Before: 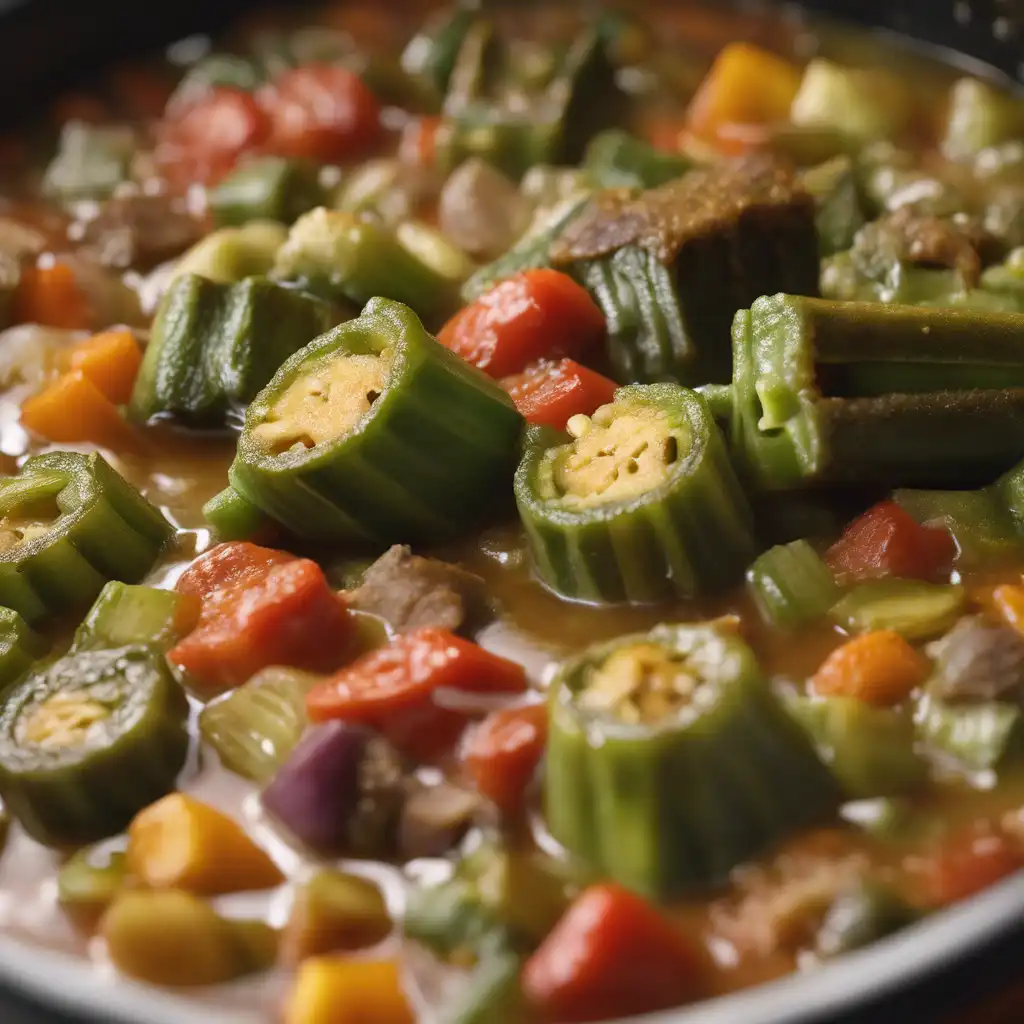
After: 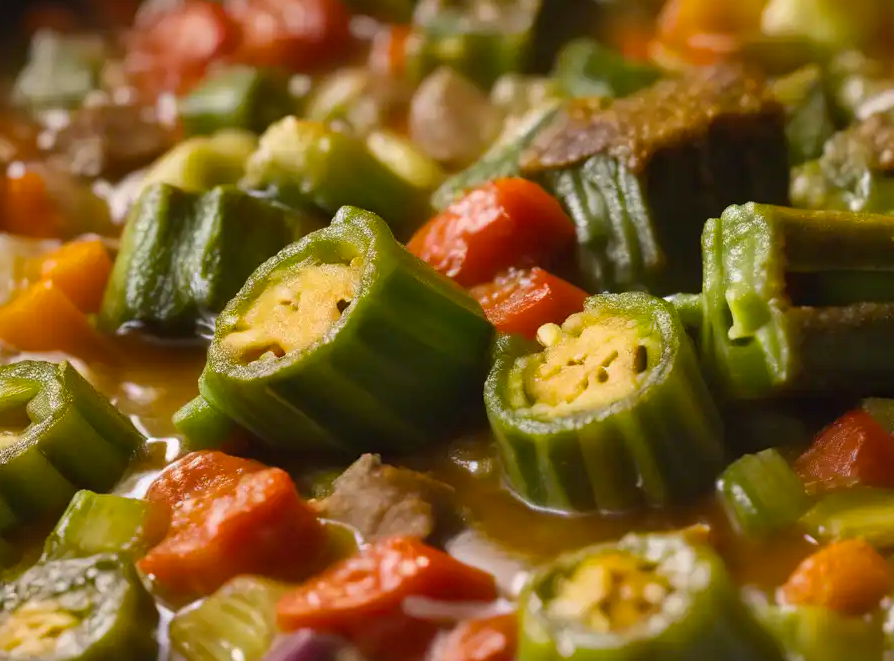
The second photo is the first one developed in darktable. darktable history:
color balance rgb: perceptual saturation grading › global saturation 20%, global vibrance 20%
crop: left 3.015%, top 8.969%, right 9.647%, bottom 26.457%
